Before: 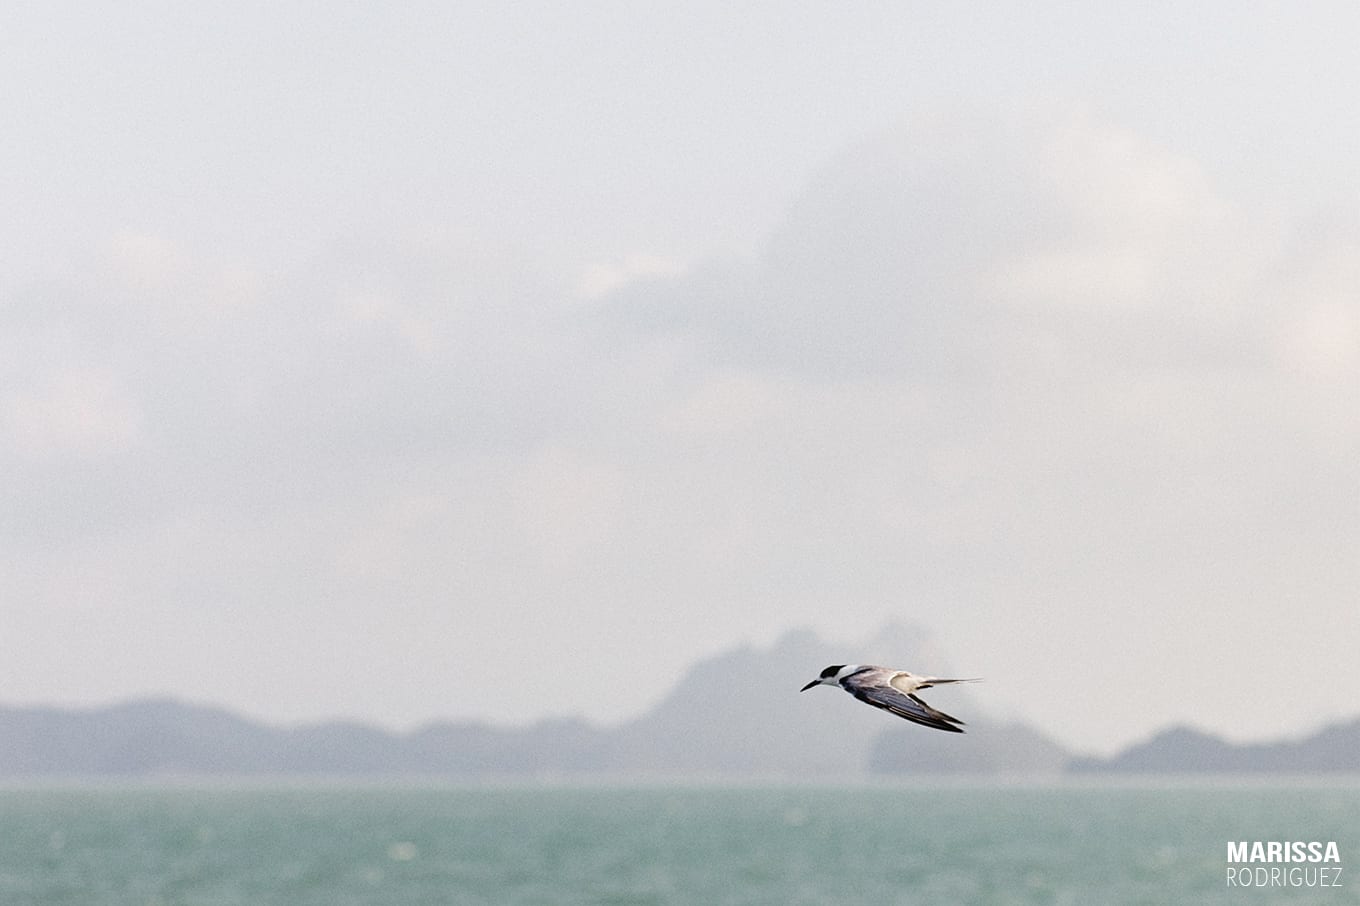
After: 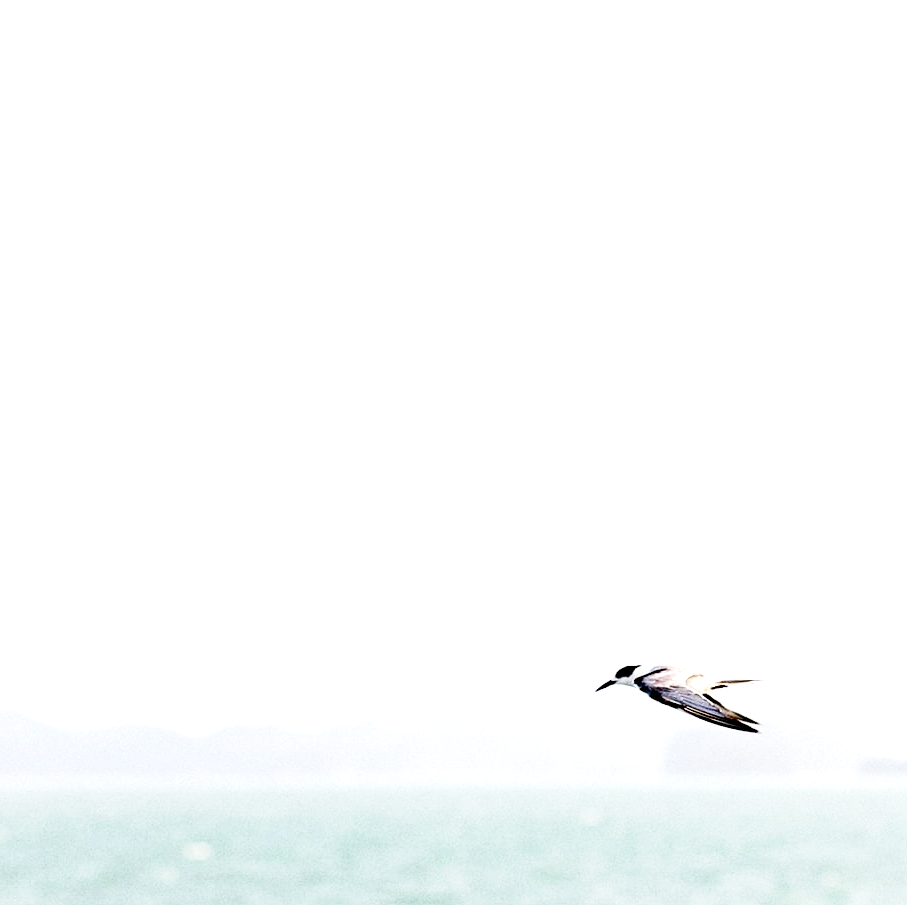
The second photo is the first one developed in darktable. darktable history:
crop and rotate: left 15.14%, right 18.13%
exposure: black level correction 0.011, exposure 1.082 EV, compensate highlight preservation false
base curve: curves: ch0 [(0, 0) (0.032, 0.025) (0.121, 0.166) (0.206, 0.329) (0.605, 0.79) (1, 1)], preserve colors none
